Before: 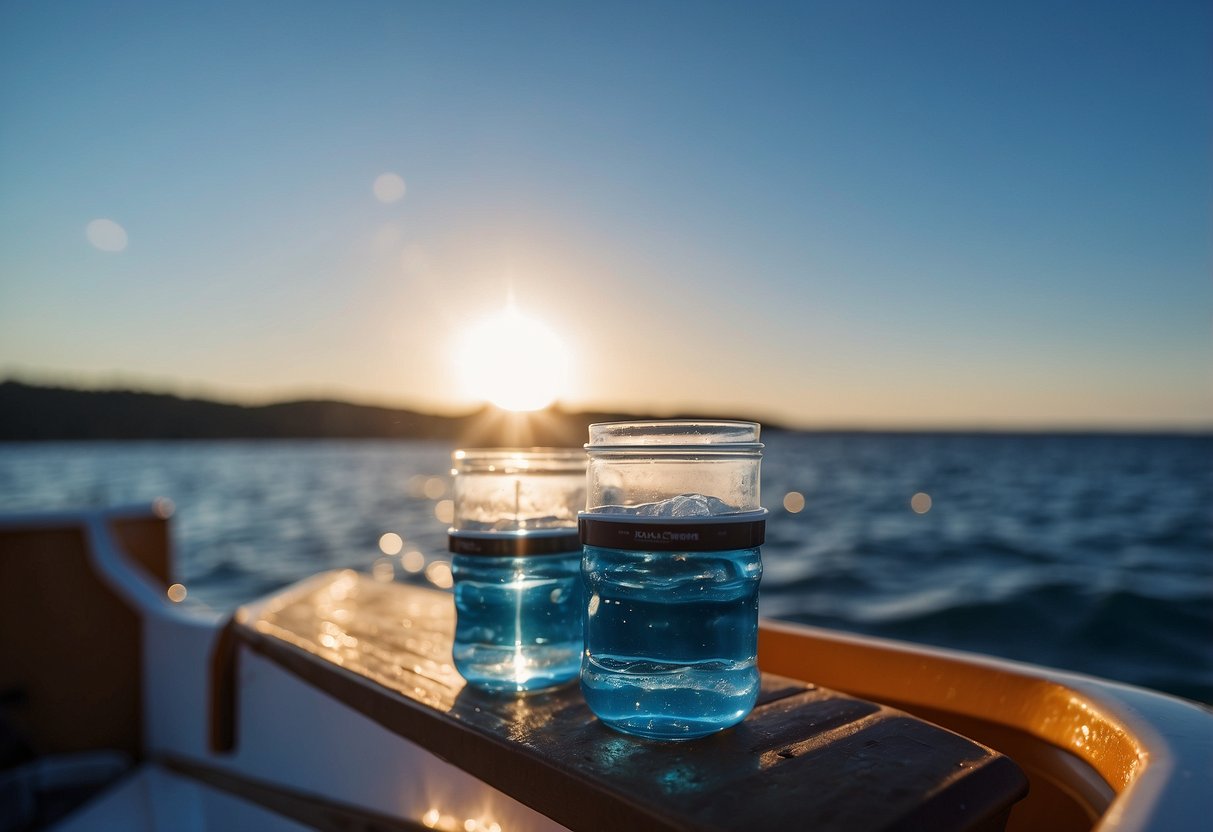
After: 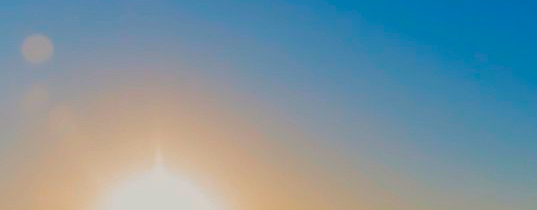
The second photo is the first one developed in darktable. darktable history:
exposure: exposure -0.595 EV, compensate exposure bias true, compensate highlight preservation false
crop: left 29.062%, top 16.814%, right 26.616%, bottom 57.918%
sharpen: on, module defaults
color correction: highlights b* 0.039, saturation 2.18
